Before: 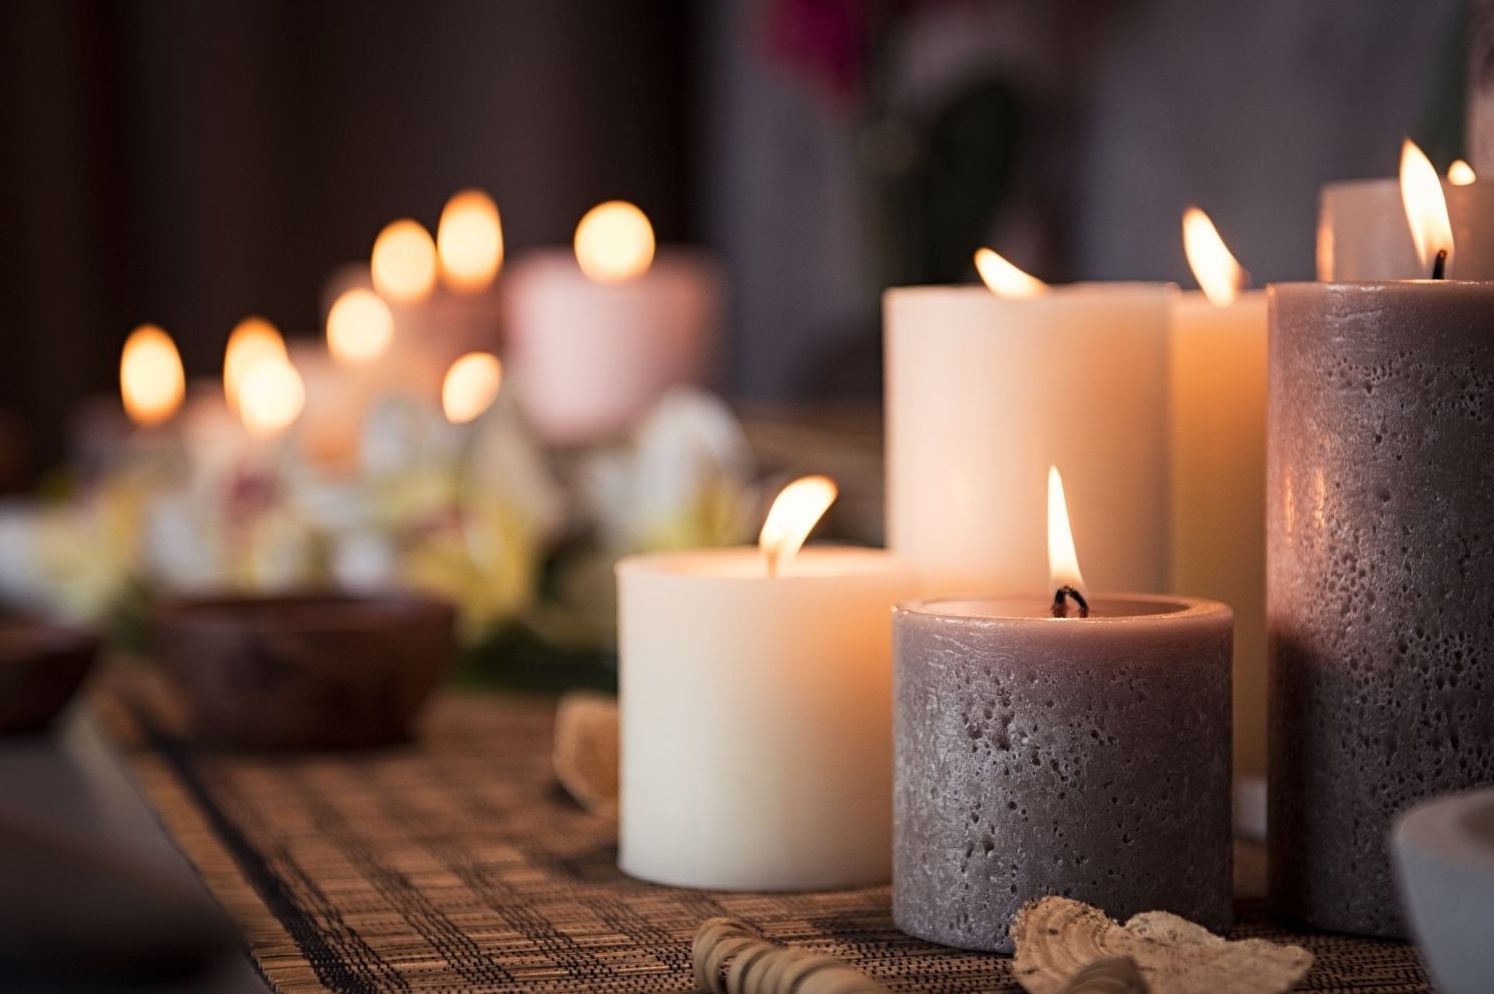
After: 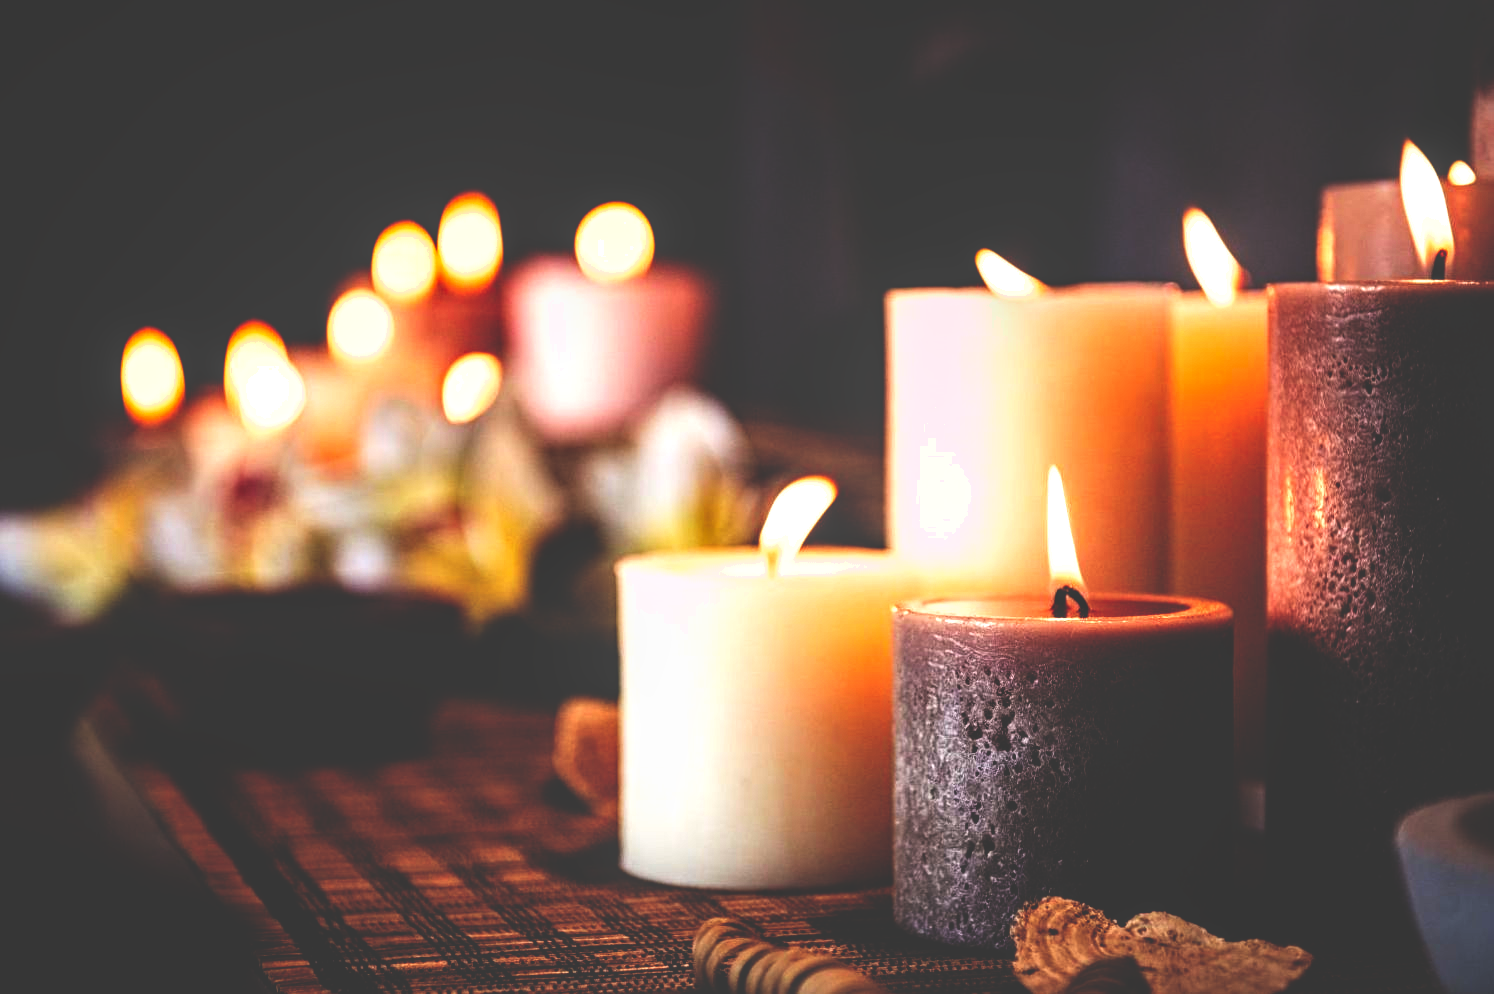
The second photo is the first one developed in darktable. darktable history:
exposure: exposure 0.426 EV, compensate highlight preservation false
local contrast: on, module defaults
base curve: curves: ch0 [(0, 0.036) (0.083, 0.04) (0.804, 1)], preserve colors none
color zones: curves: ch1 [(0.25, 0.5) (0.747, 0.71)]
